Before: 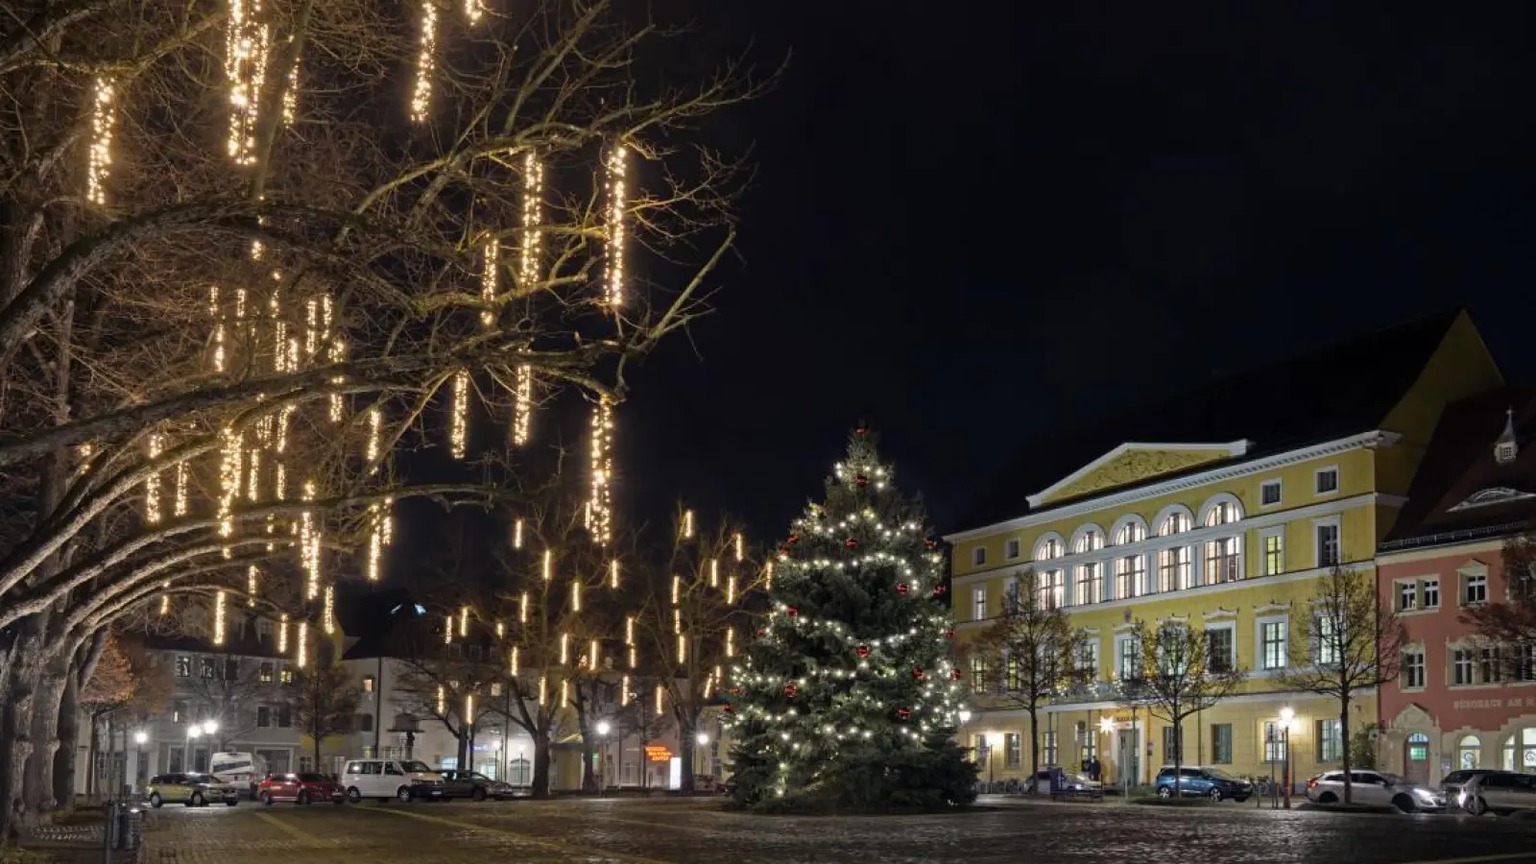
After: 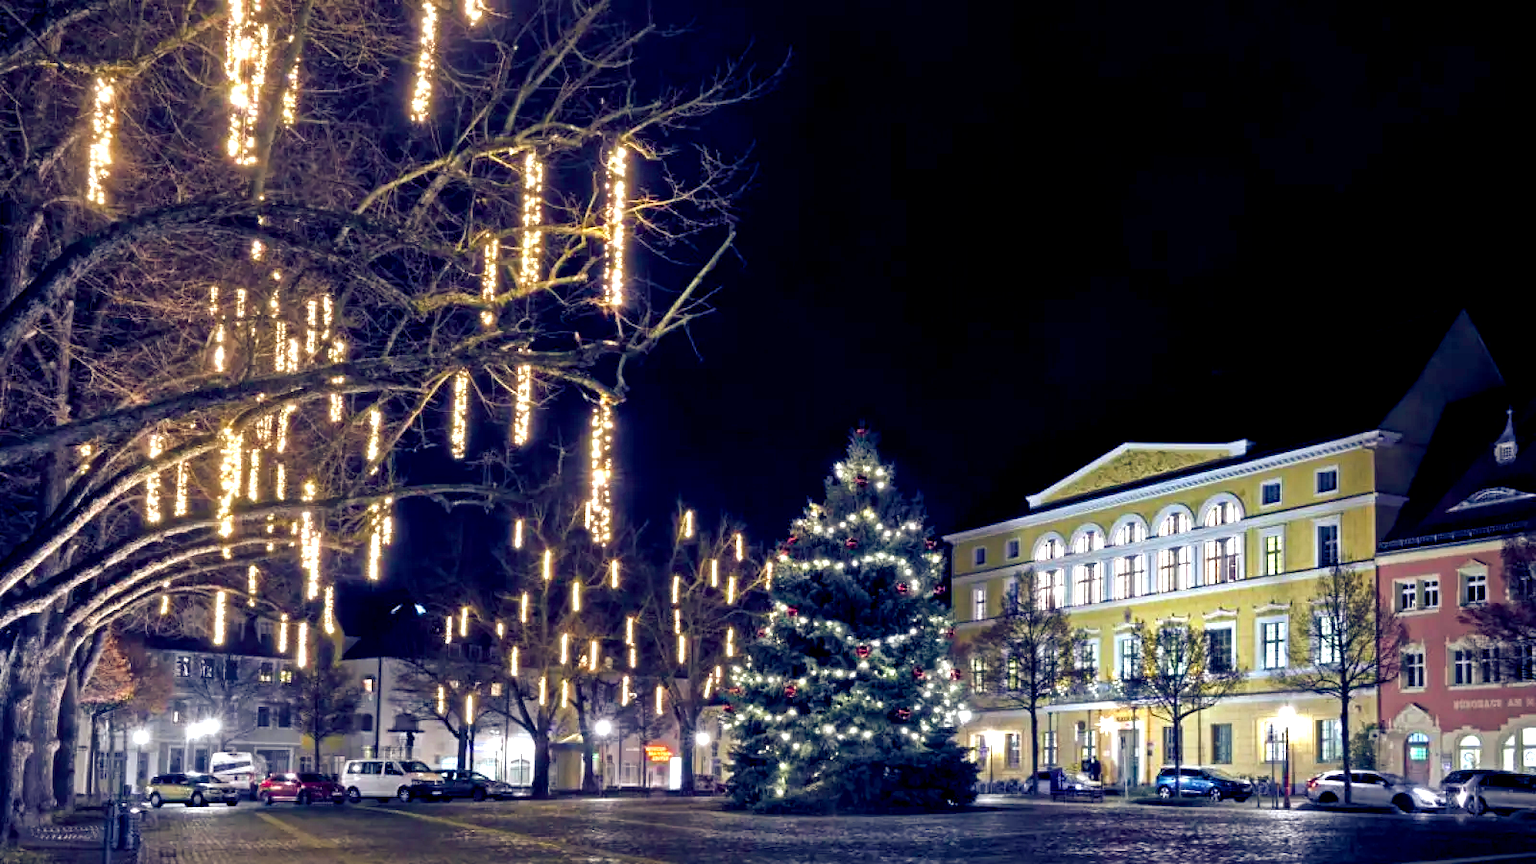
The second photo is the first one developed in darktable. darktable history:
color balance rgb: shadows lift › luminance -41.13%, shadows lift › chroma 14.13%, shadows lift › hue 260°, power › luminance -3.76%, power › chroma 0.56%, power › hue 40.37°, highlights gain › luminance 16.81%, highlights gain › chroma 2.94%, highlights gain › hue 260°, global offset › luminance -0.29%, global offset › chroma 0.31%, global offset › hue 260°, perceptual saturation grading › global saturation 20%, perceptual saturation grading › highlights -13.92%, perceptual saturation grading › shadows 50%
local contrast: mode bilateral grid, contrast 20, coarseness 50, detail 130%, midtone range 0.2
exposure: exposure 1 EV, compensate highlight preservation false
